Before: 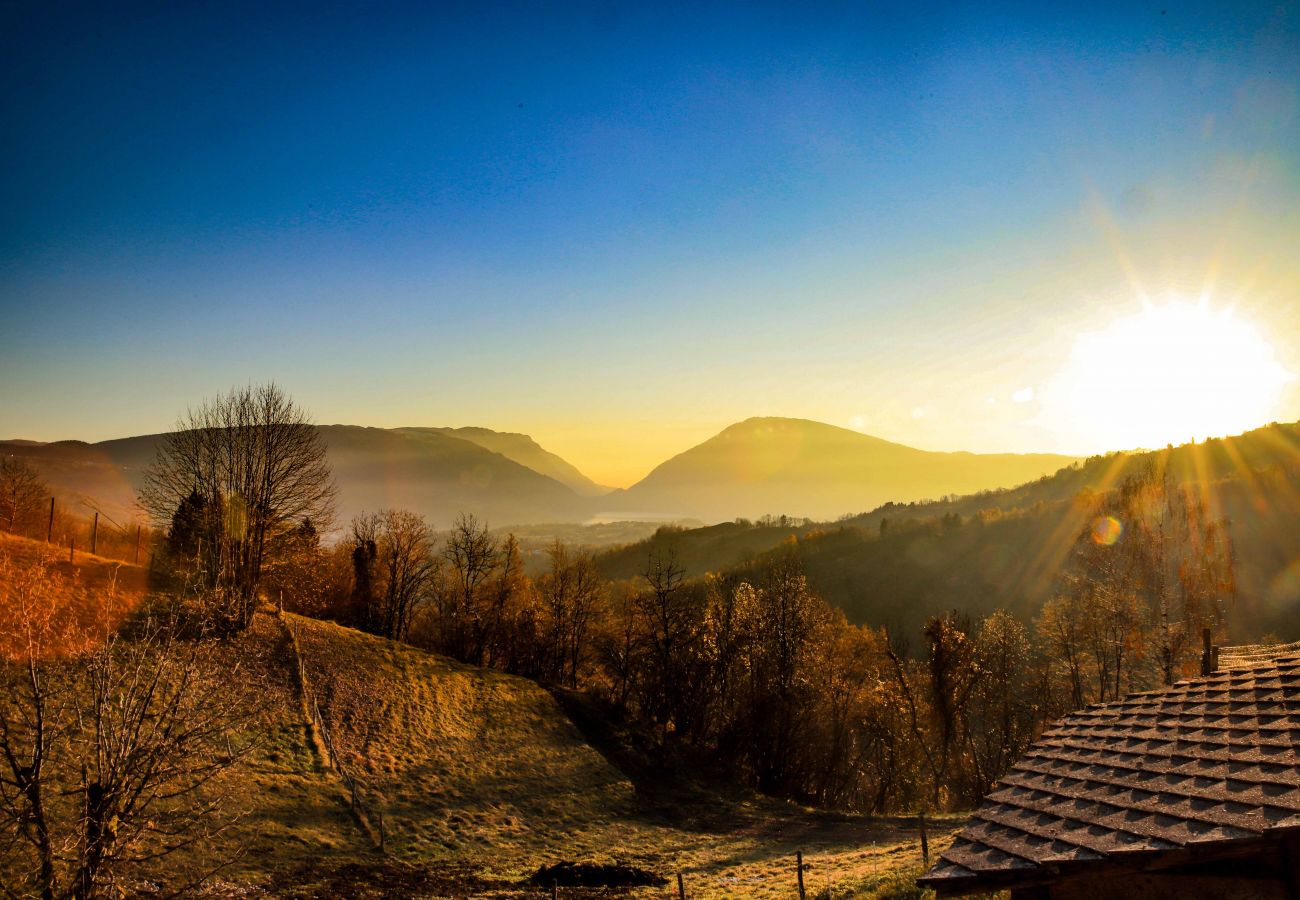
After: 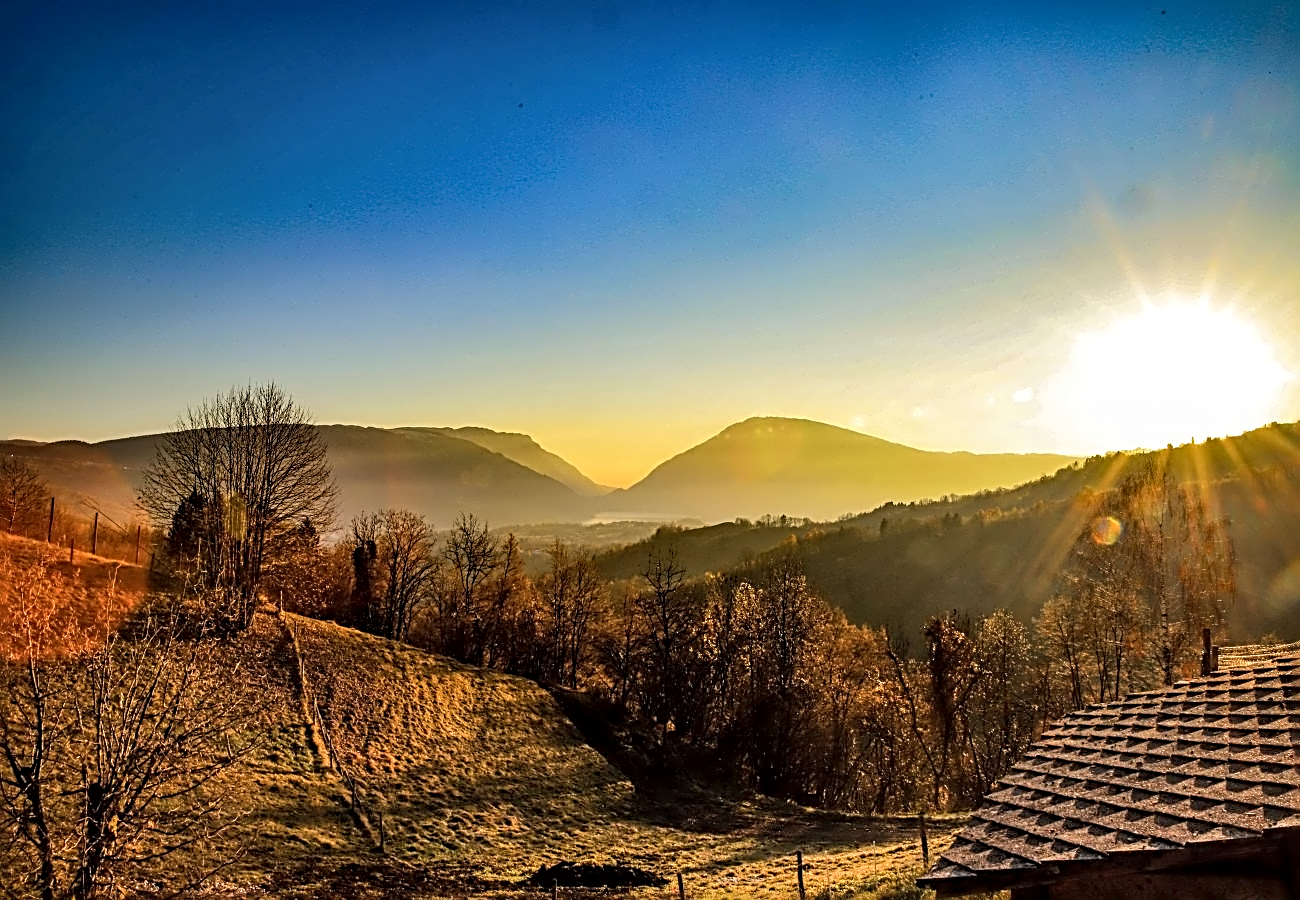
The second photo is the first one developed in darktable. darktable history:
contrast equalizer: y [[0.5 ×4, 0.524, 0.59], [0.5 ×6], [0.5 ×6], [0, 0, 0, 0.01, 0.045, 0.012], [0, 0, 0, 0.044, 0.195, 0.131]]
shadows and highlights: soften with gaussian
local contrast: on, module defaults
sharpen: radius 3.02, amount 0.755
